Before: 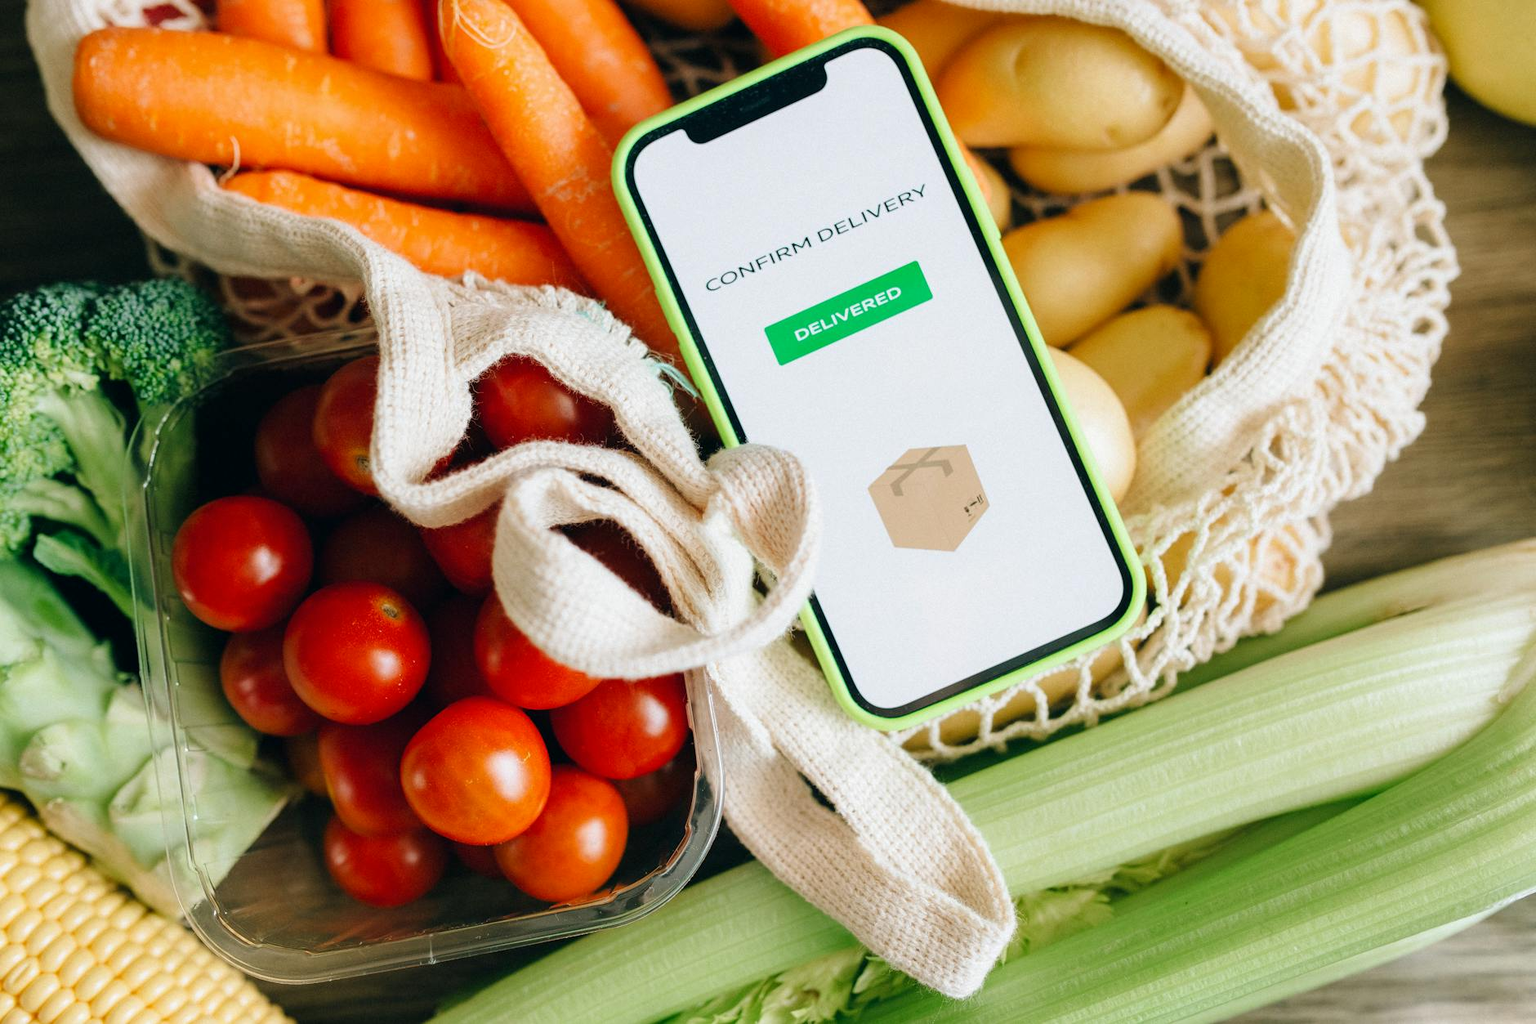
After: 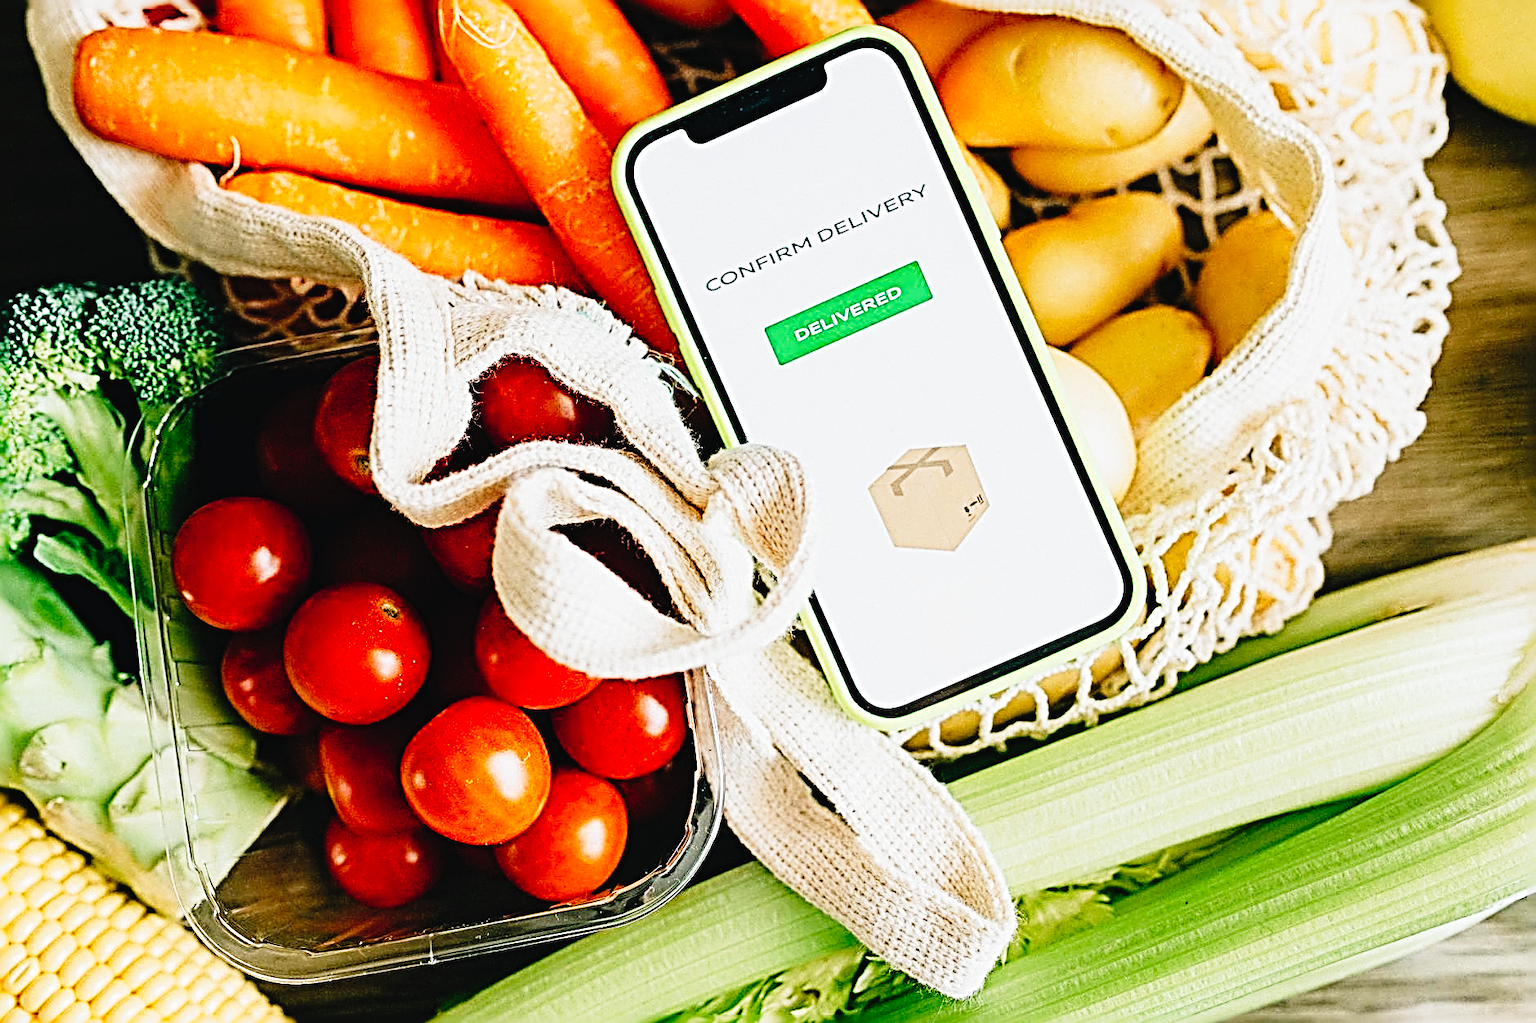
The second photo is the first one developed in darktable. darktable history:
sharpen: radius 4.017, amount 1.987
tone curve: curves: ch0 [(0, 0.022) (0.177, 0.086) (0.392, 0.438) (0.704, 0.844) (0.858, 0.938) (1, 0.981)]; ch1 [(0, 0) (0.402, 0.36) (0.476, 0.456) (0.498, 0.501) (0.518, 0.521) (0.58, 0.598) (0.619, 0.65) (0.692, 0.737) (1, 1)]; ch2 [(0, 0) (0.415, 0.438) (0.483, 0.499) (0.503, 0.507) (0.526, 0.537) (0.563, 0.624) (0.626, 0.714) (0.699, 0.753) (0.997, 0.858)], preserve colors none
